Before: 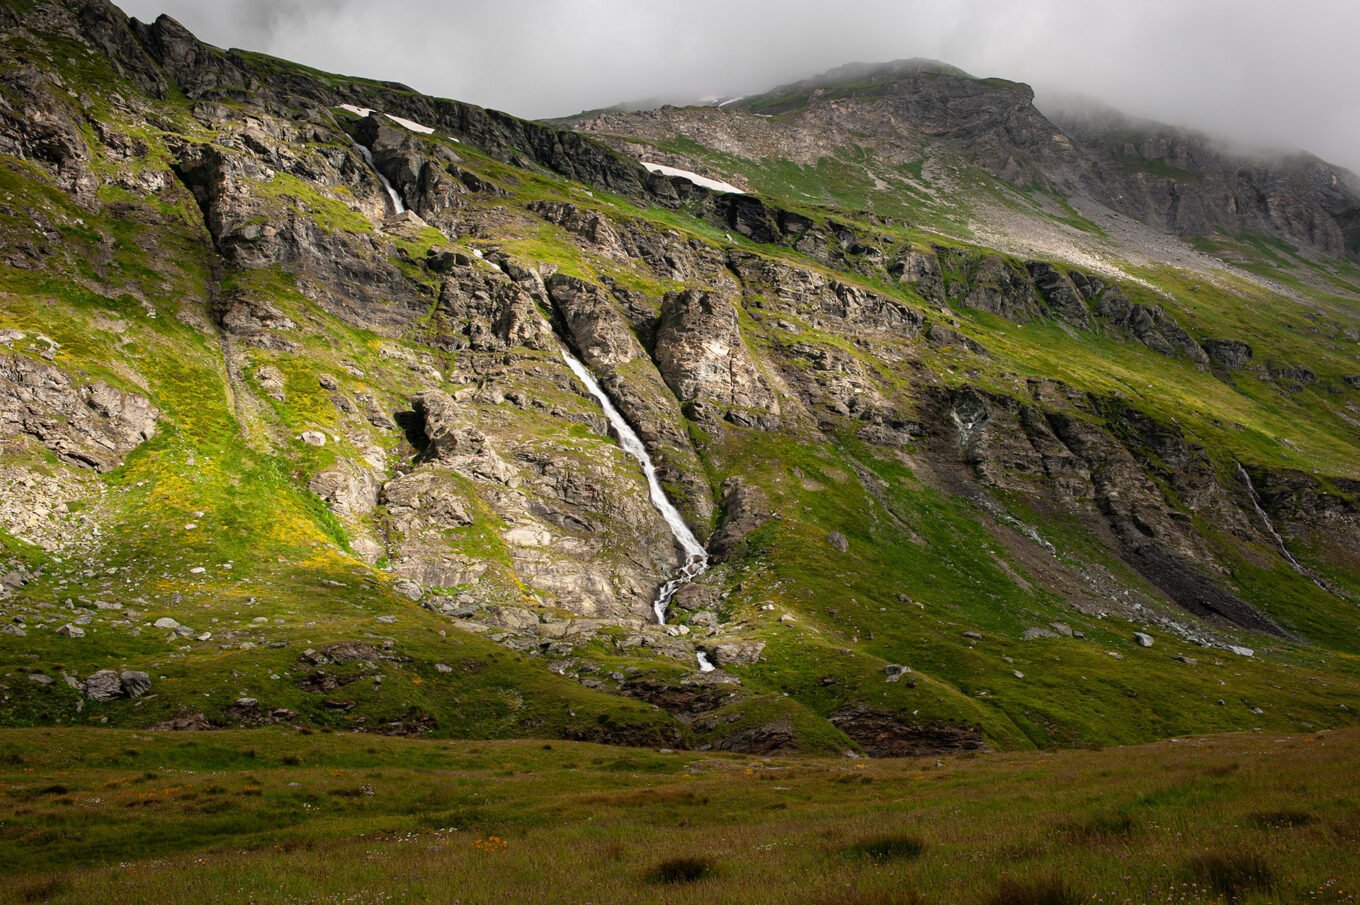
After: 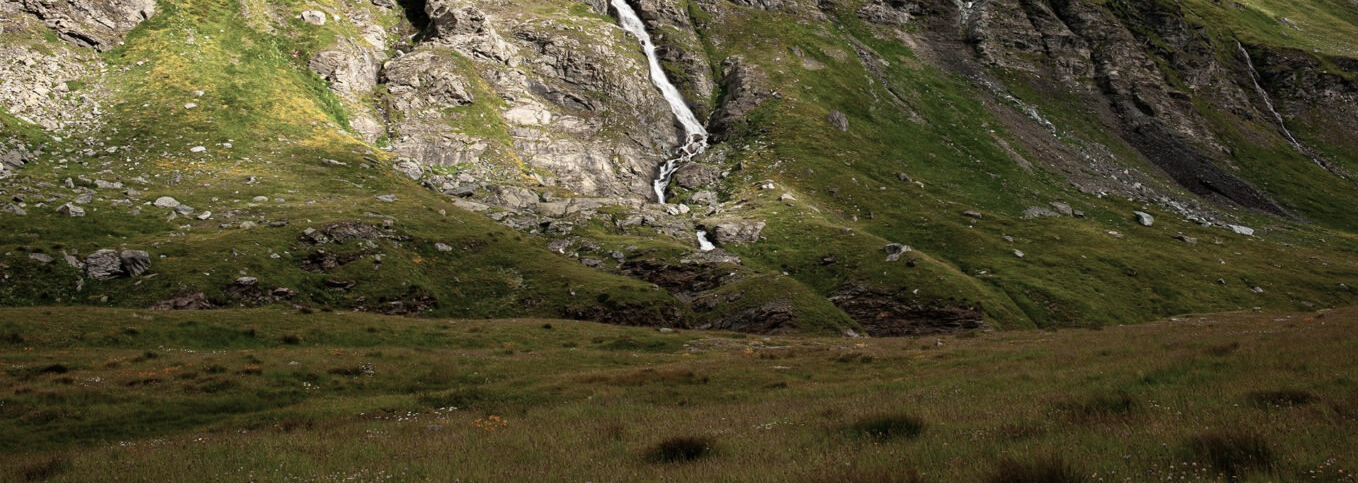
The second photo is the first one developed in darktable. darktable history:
contrast brightness saturation: contrast 0.098, saturation -0.353
crop and rotate: top 46.6%, right 0.082%
